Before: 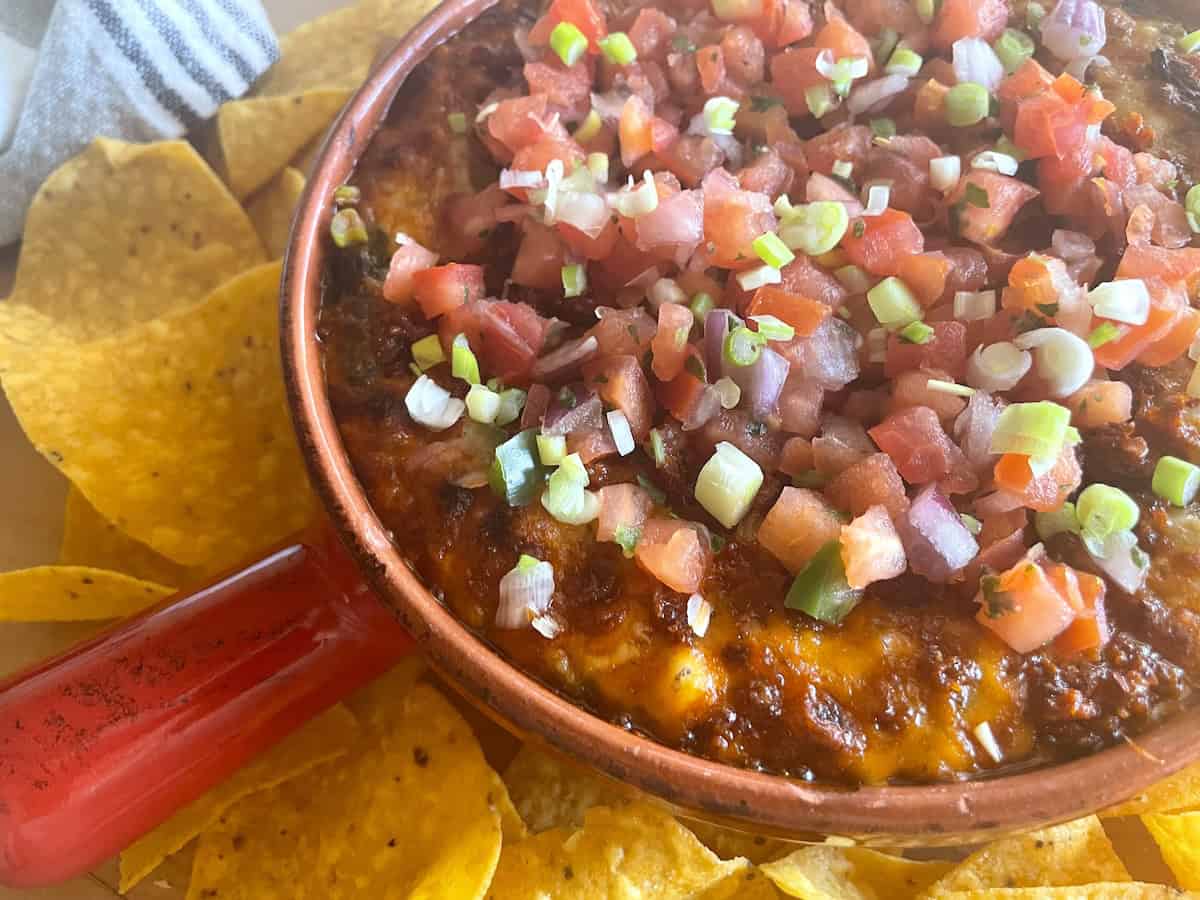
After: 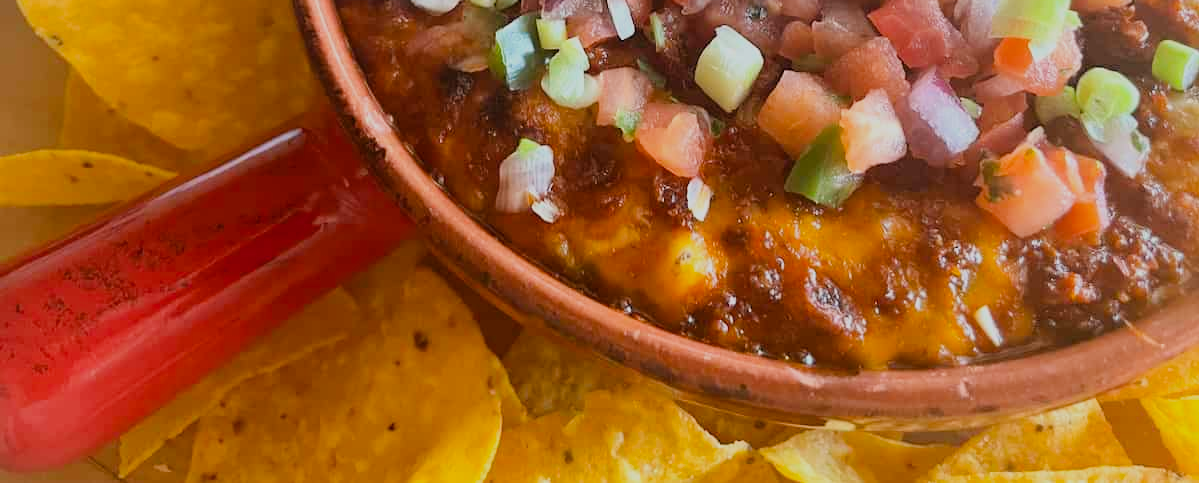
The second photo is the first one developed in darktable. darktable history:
filmic rgb: black relative exposure -7.65 EV, white relative exposure 4.56 EV, hardness 3.61
crop and rotate: top 46.237%
